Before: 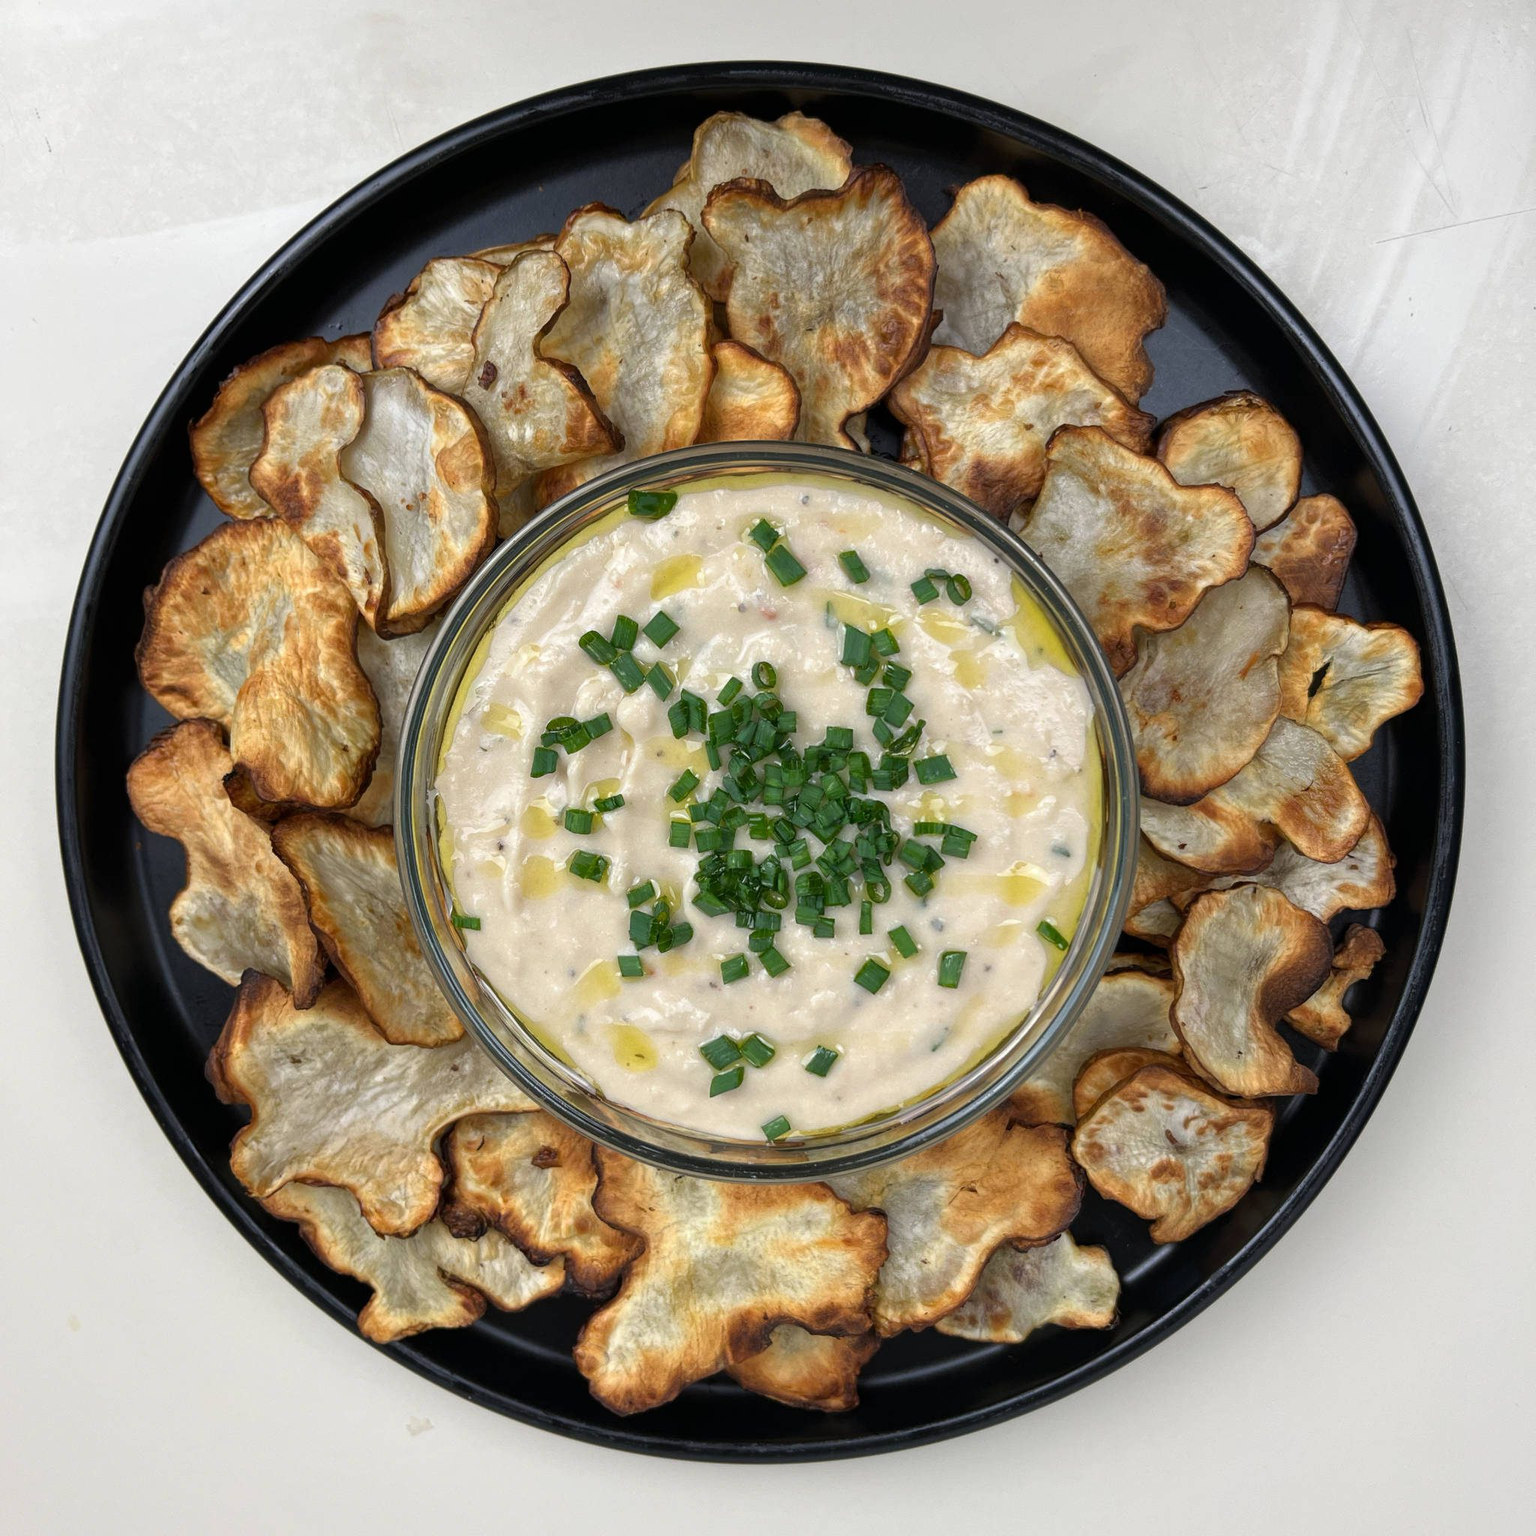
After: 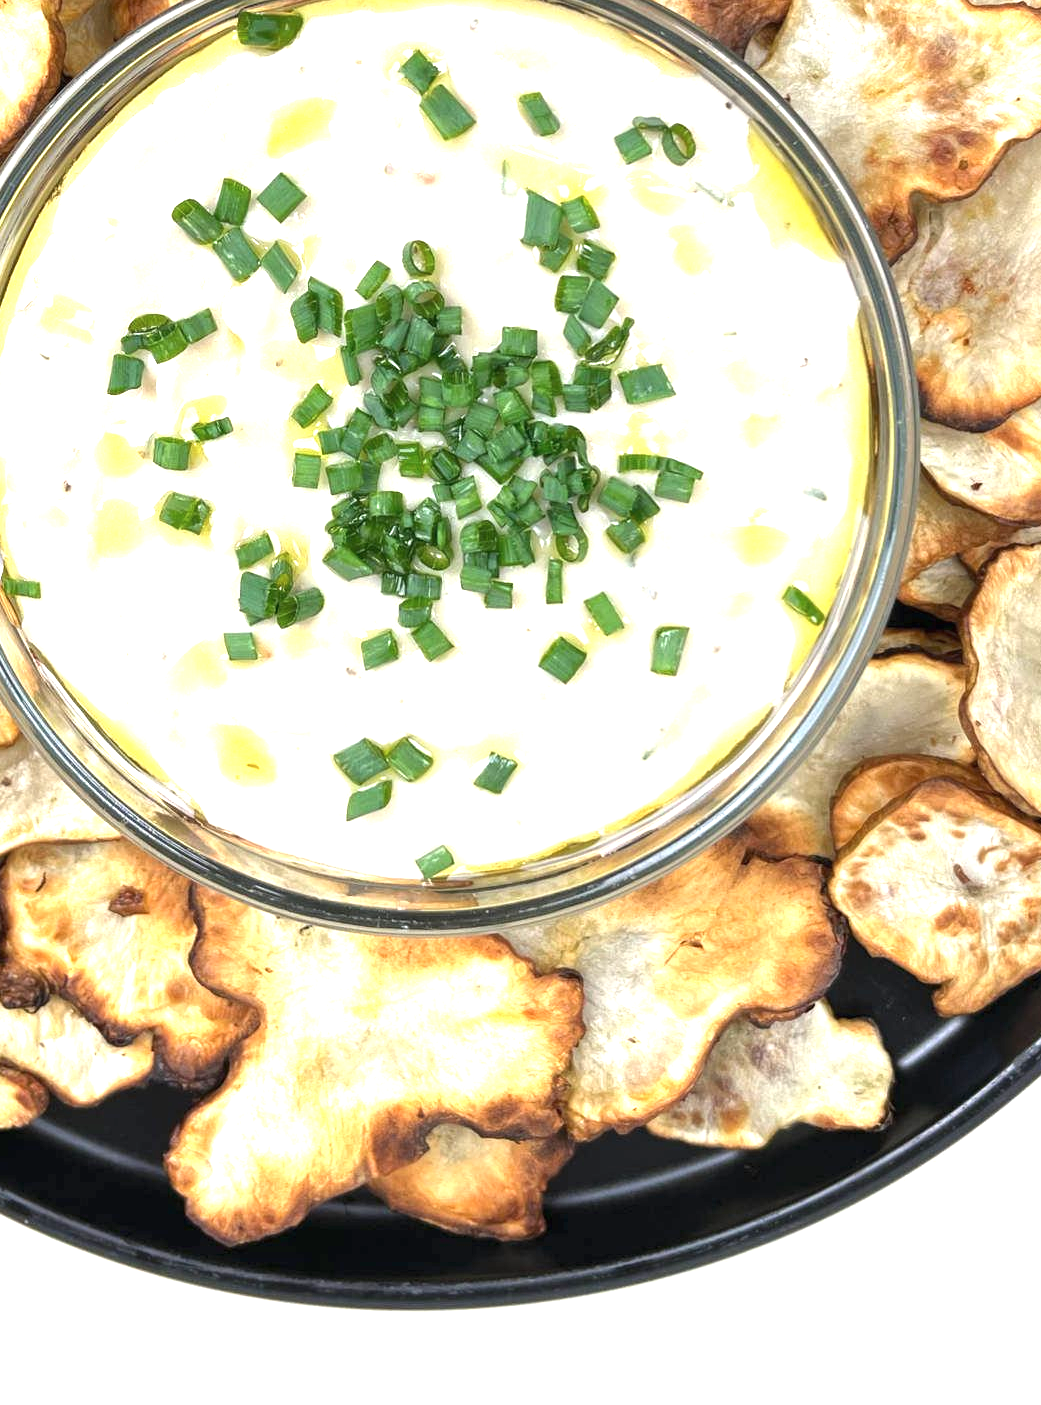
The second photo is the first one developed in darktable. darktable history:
exposure: black level correction 0, exposure 1.517 EV, compensate highlight preservation false
crop and rotate: left 29.316%, top 31.365%, right 19.83%
contrast brightness saturation: saturation -0.058
